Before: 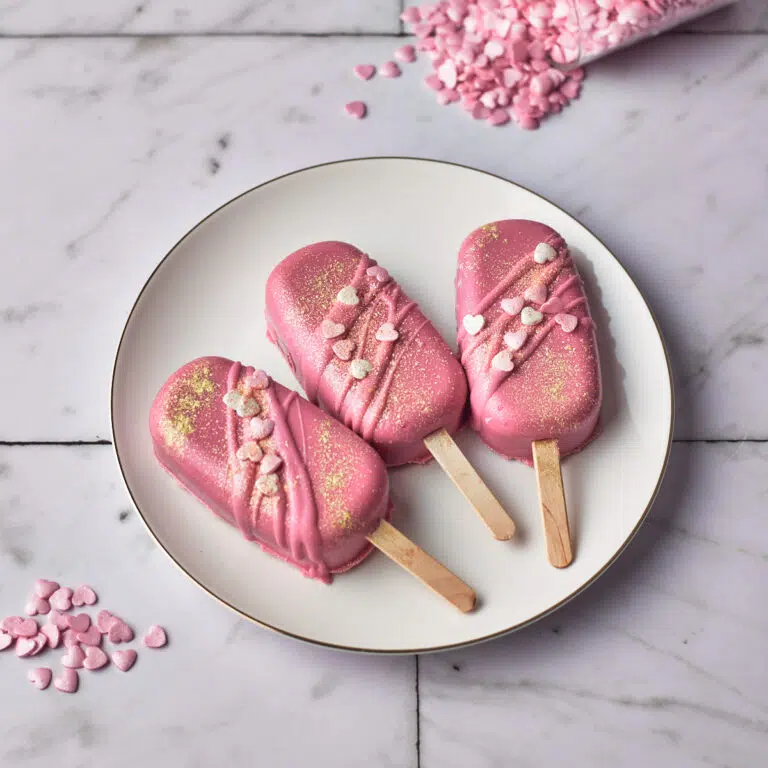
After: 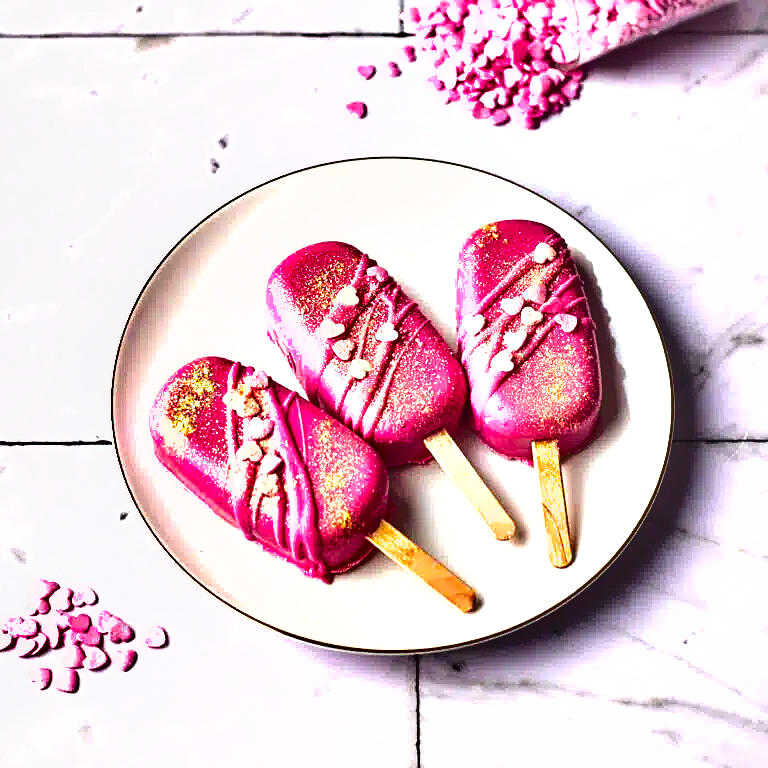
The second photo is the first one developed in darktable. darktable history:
exposure: exposure 1.16 EV, compensate exposure bias true, compensate highlight preservation false
color balance rgb: linear chroma grading › global chroma 15%, perceptual saturation grading › global saturation 30%
sharpen: on, module defaults
shadows and highlights: shadows color adjustment 97.66%, soften with gaussian
